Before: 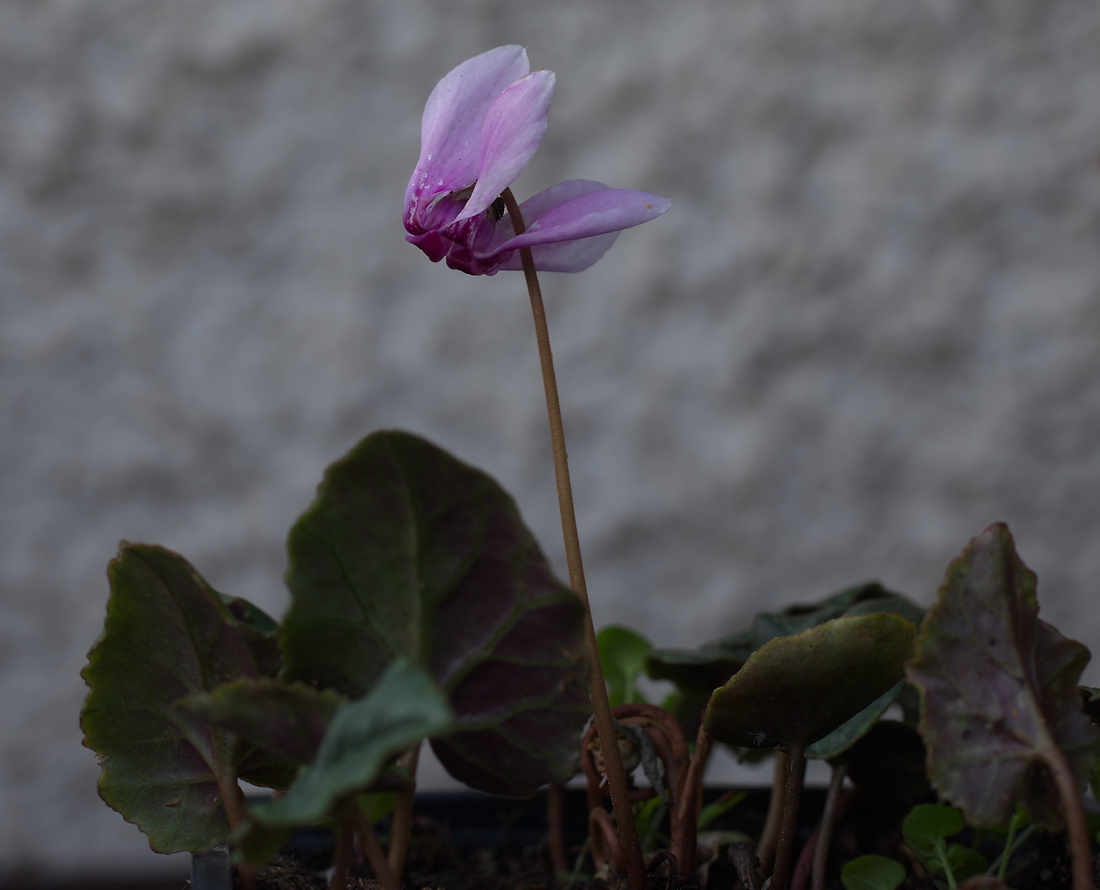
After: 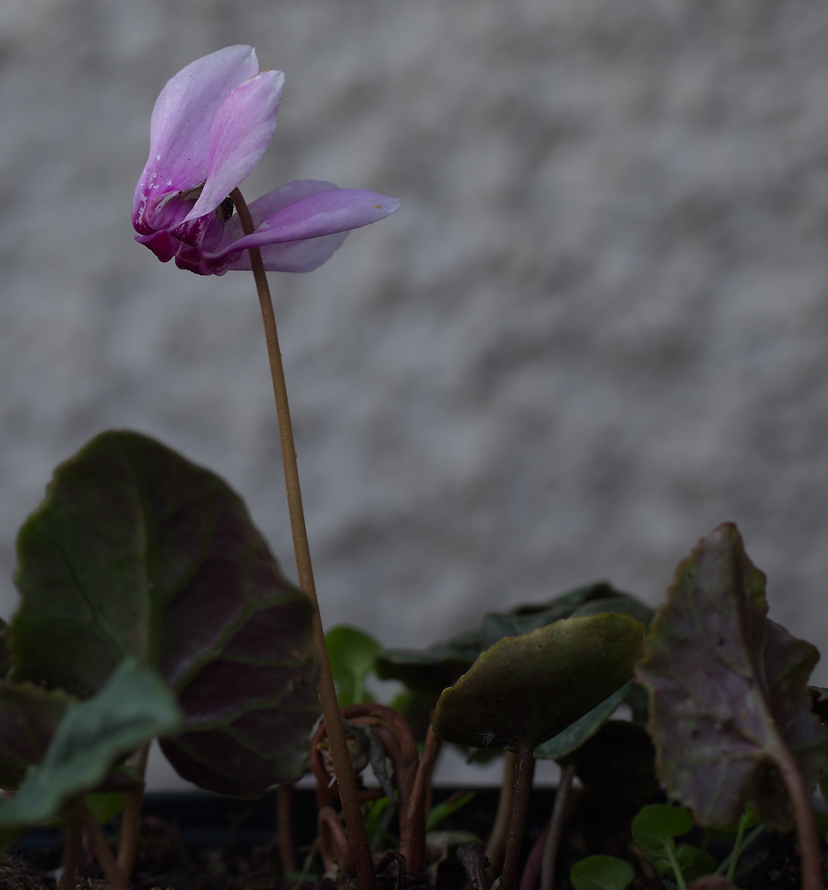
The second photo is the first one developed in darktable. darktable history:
crop and rotate: left 24.679%
color balance rgb: perceptual saturation grading › global saturation -0.074%, global vibrance 11.137%
